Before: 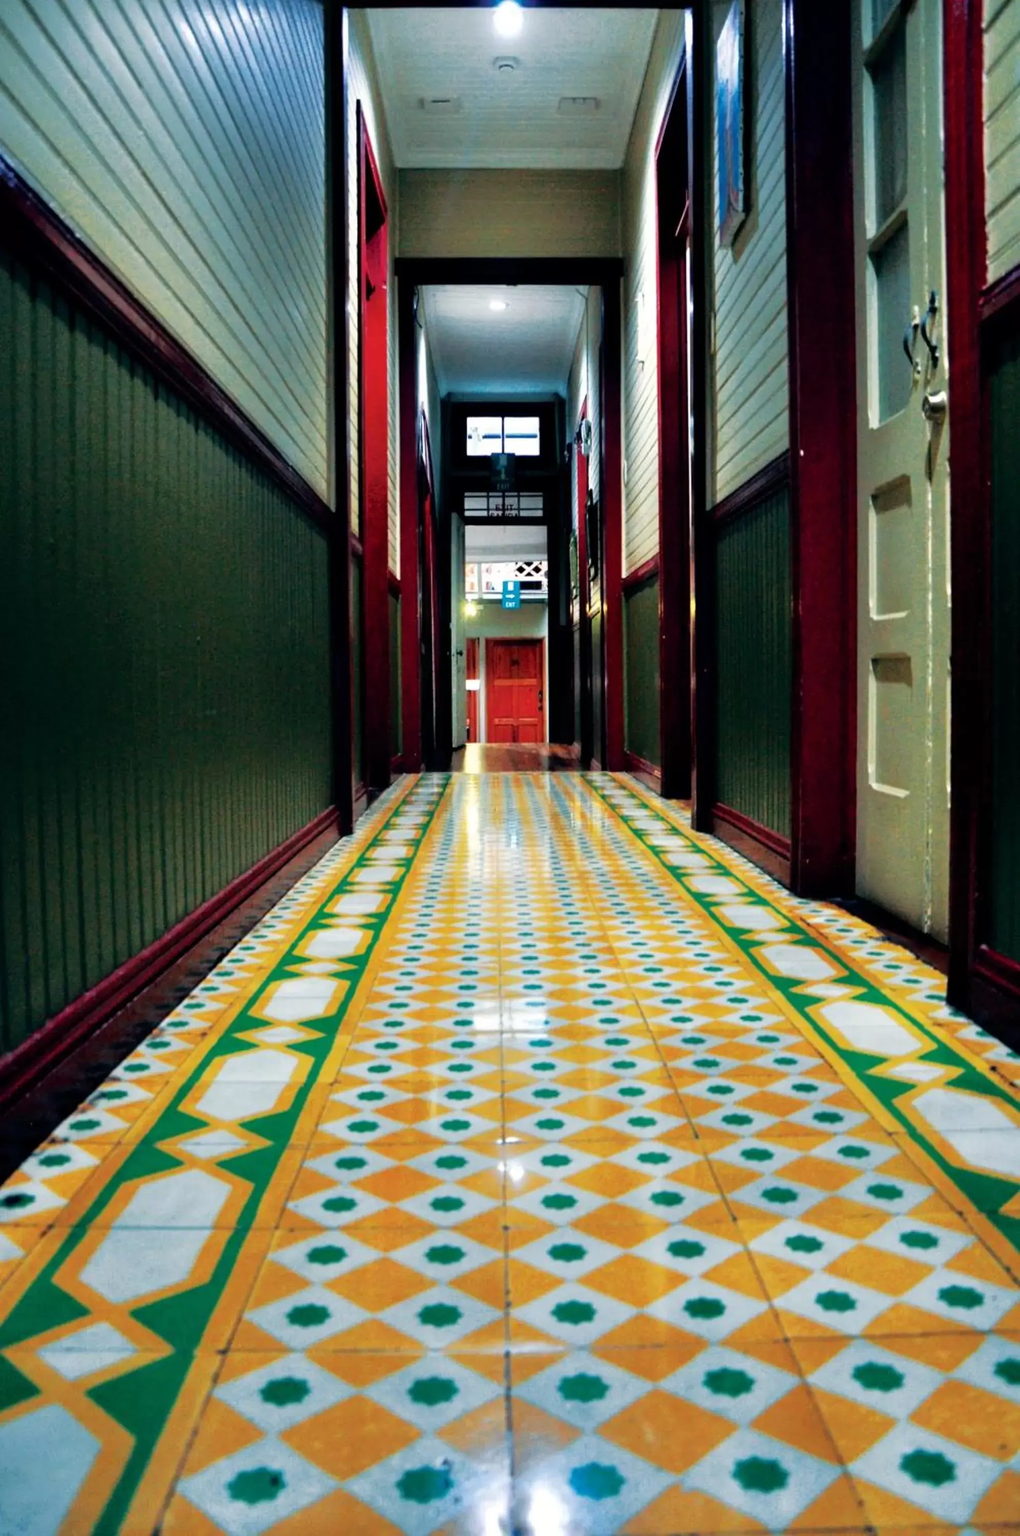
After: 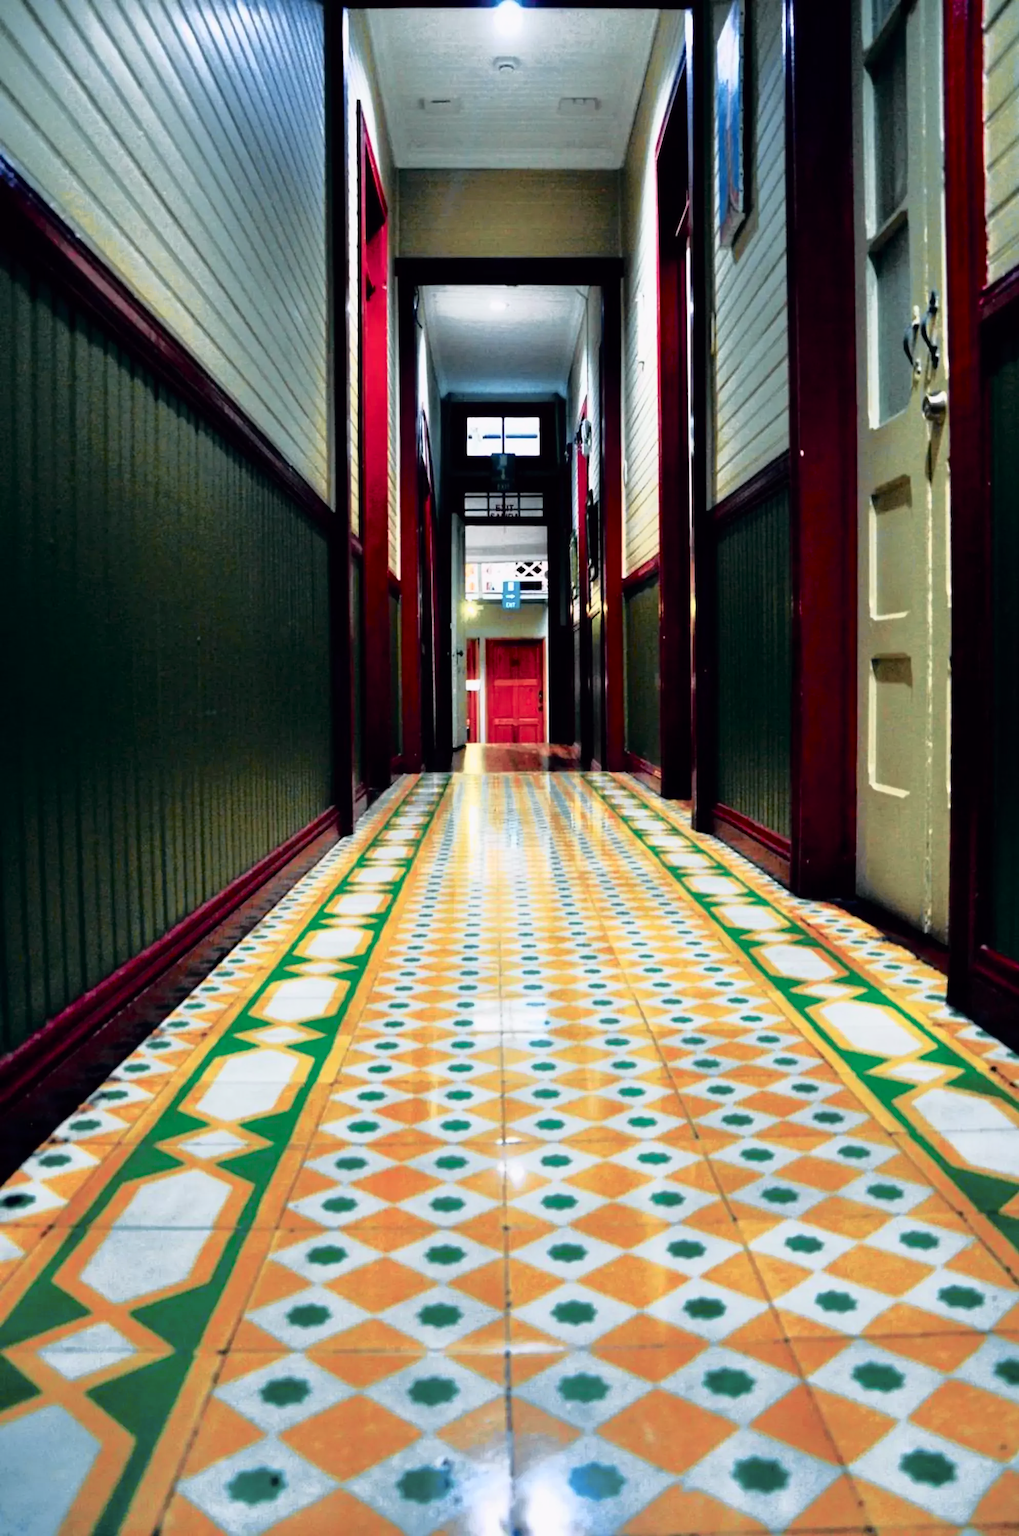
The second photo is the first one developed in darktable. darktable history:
tone curve: curves: ch0 [(0, 0) (0.105, 0.068) (0.195, 0.162) (0.283, 0.283) (0.384, 0.404) (0.485, 0.531) (0.638, 0.681) (0.795, 0.879) (1, 0.977)]; ch1 [(0, 0) (0.161, 0.092) (0.35, 0.33) (0.379, 0.401) (0.456, 0.469) (0.498, 0.503) (0.531, 0.537) (0.596, 0.621) (0.635, 0.671) (1, 1)]; ch2 [(0, 0) (0.371, 0.362) (0.437, 0.437) (0.483, 0.484) (0.53, 0.515) (0.56, 0.58) (0.622, 0.606) (1, 1)], color space Lab, independent channels, preserve colors none
